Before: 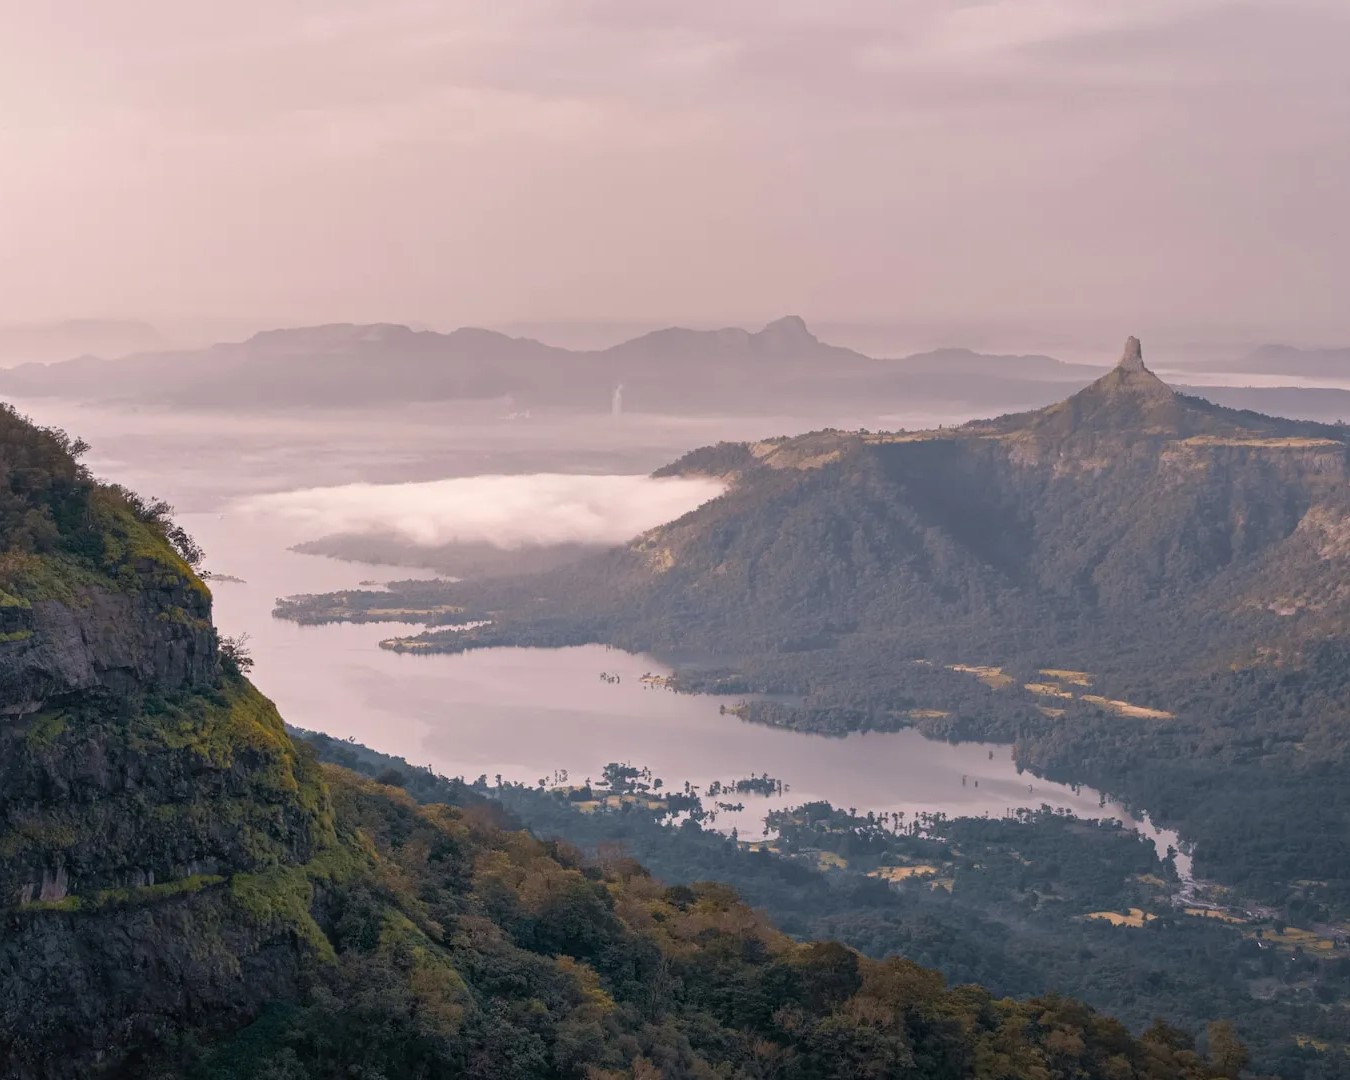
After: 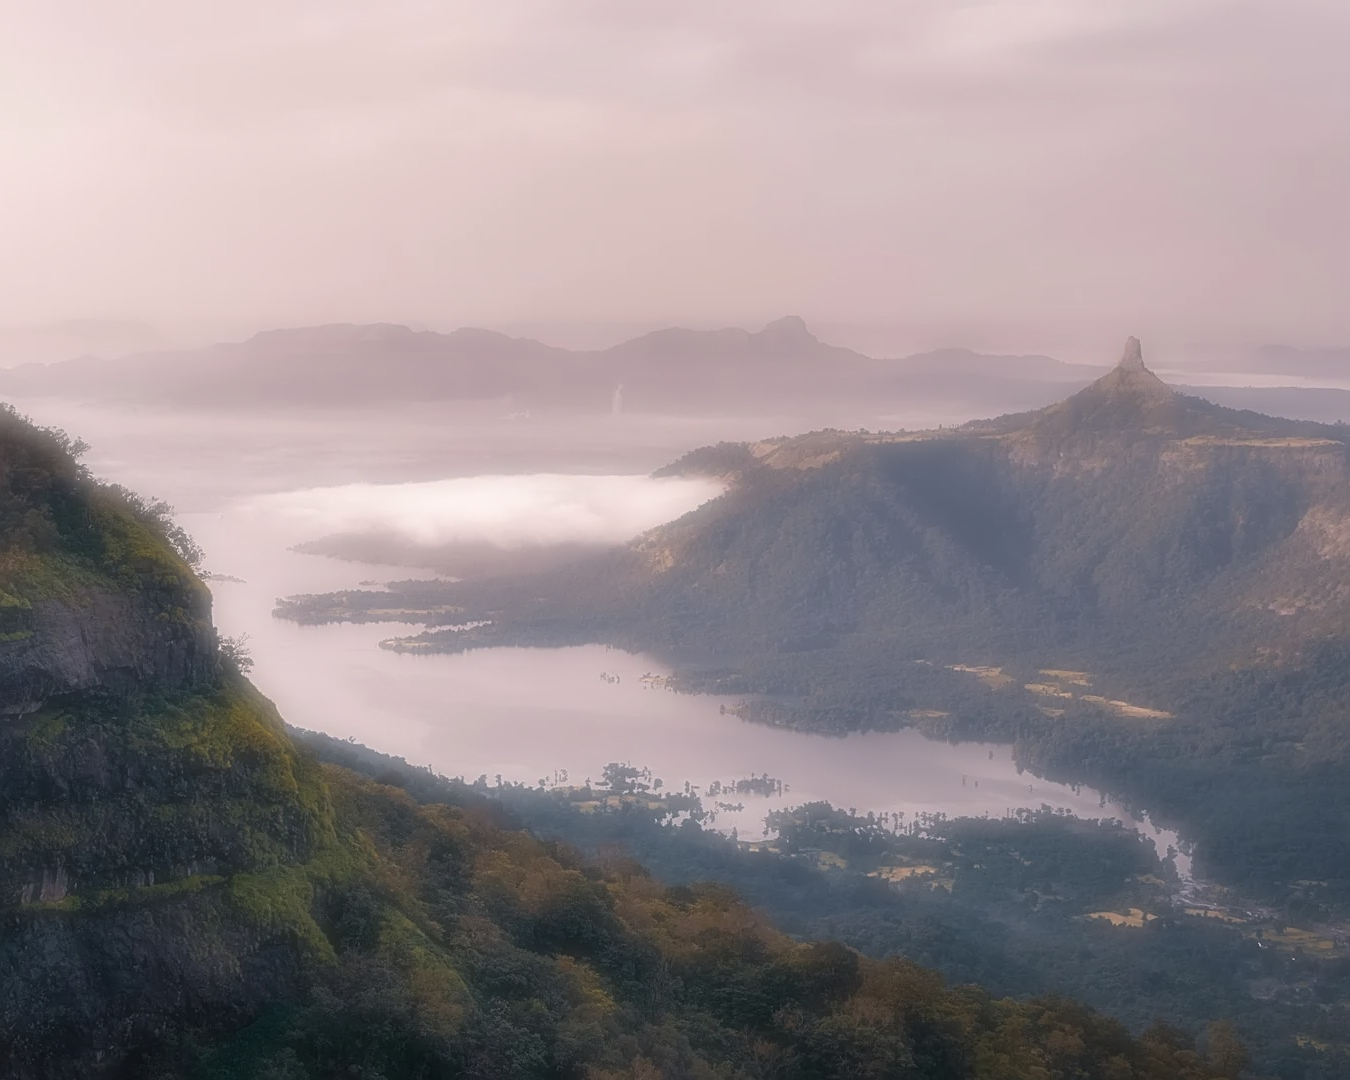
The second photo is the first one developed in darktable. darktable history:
soften: on, module defaults
sharpen: on, module defaults
